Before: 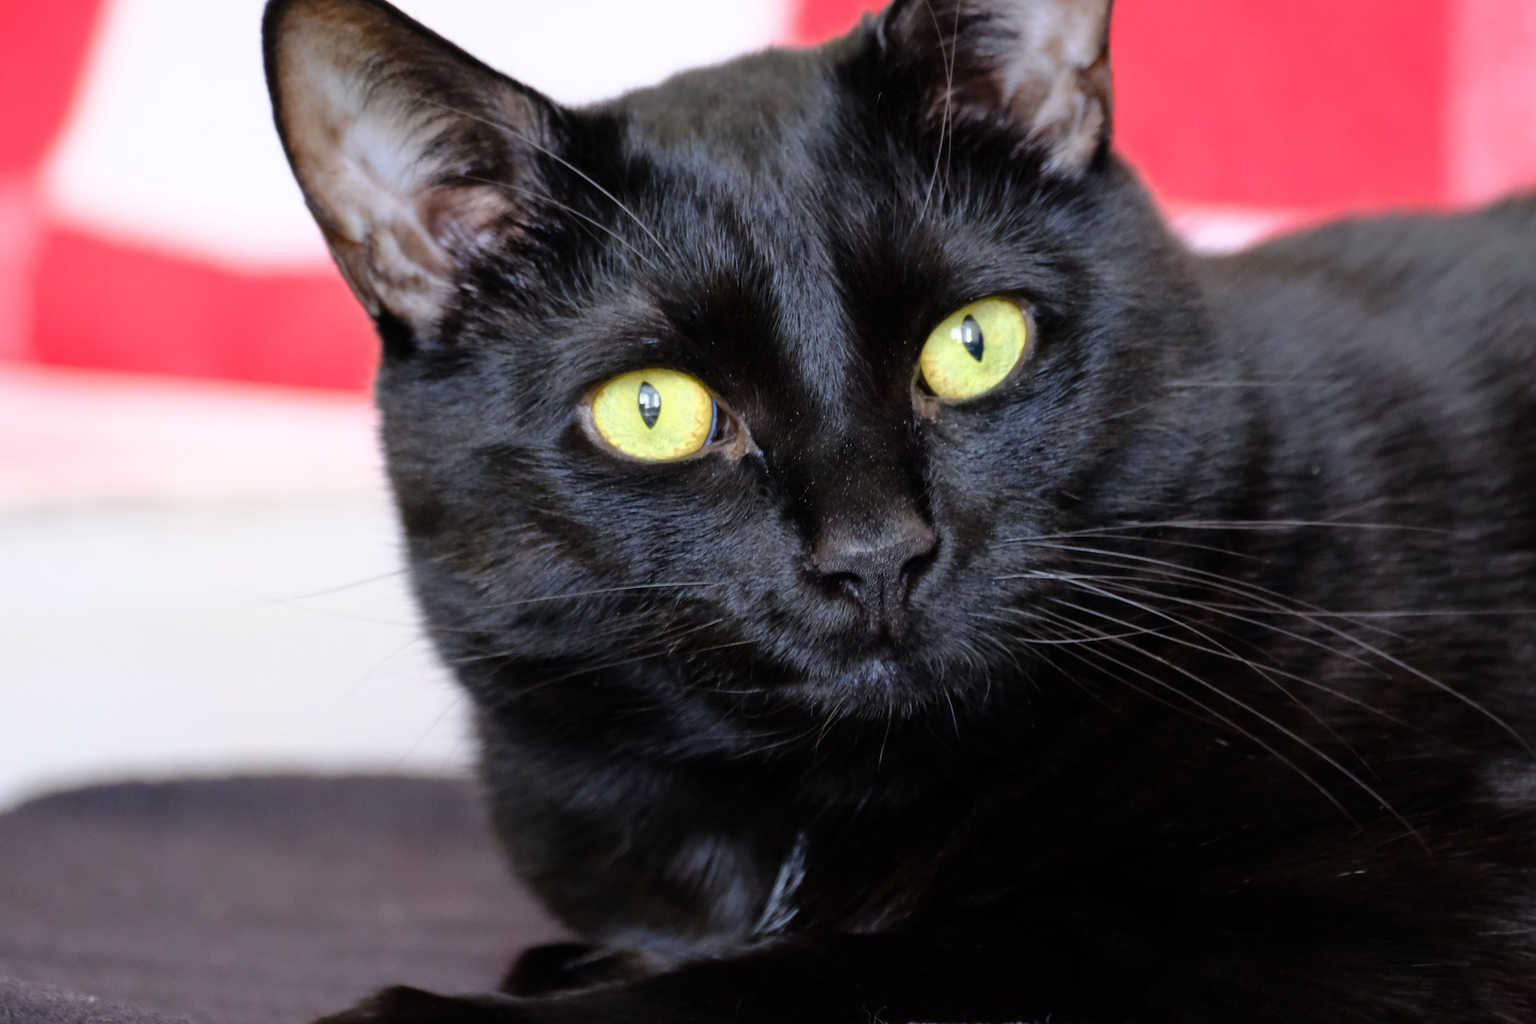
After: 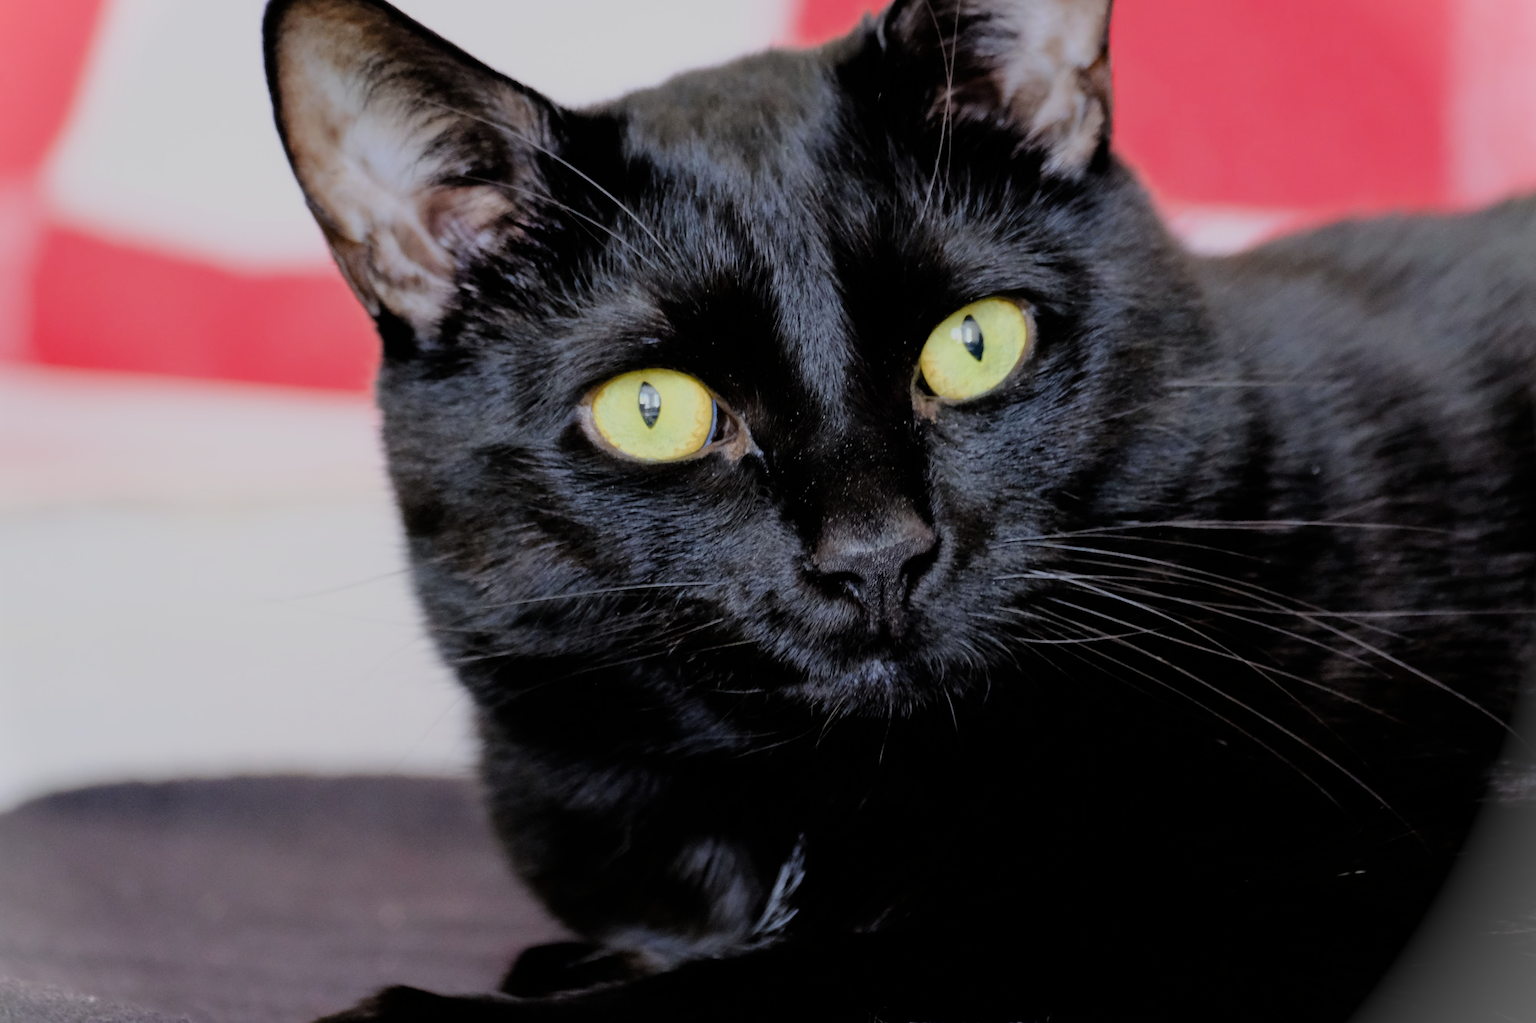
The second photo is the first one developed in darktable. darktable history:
vignetting: fall-off start 100%, brightness 0.3, saturation 0
filmic rgb: black relative exposure -6.98 EV, white relative exposure 5.63 EV, hardness 2.86
